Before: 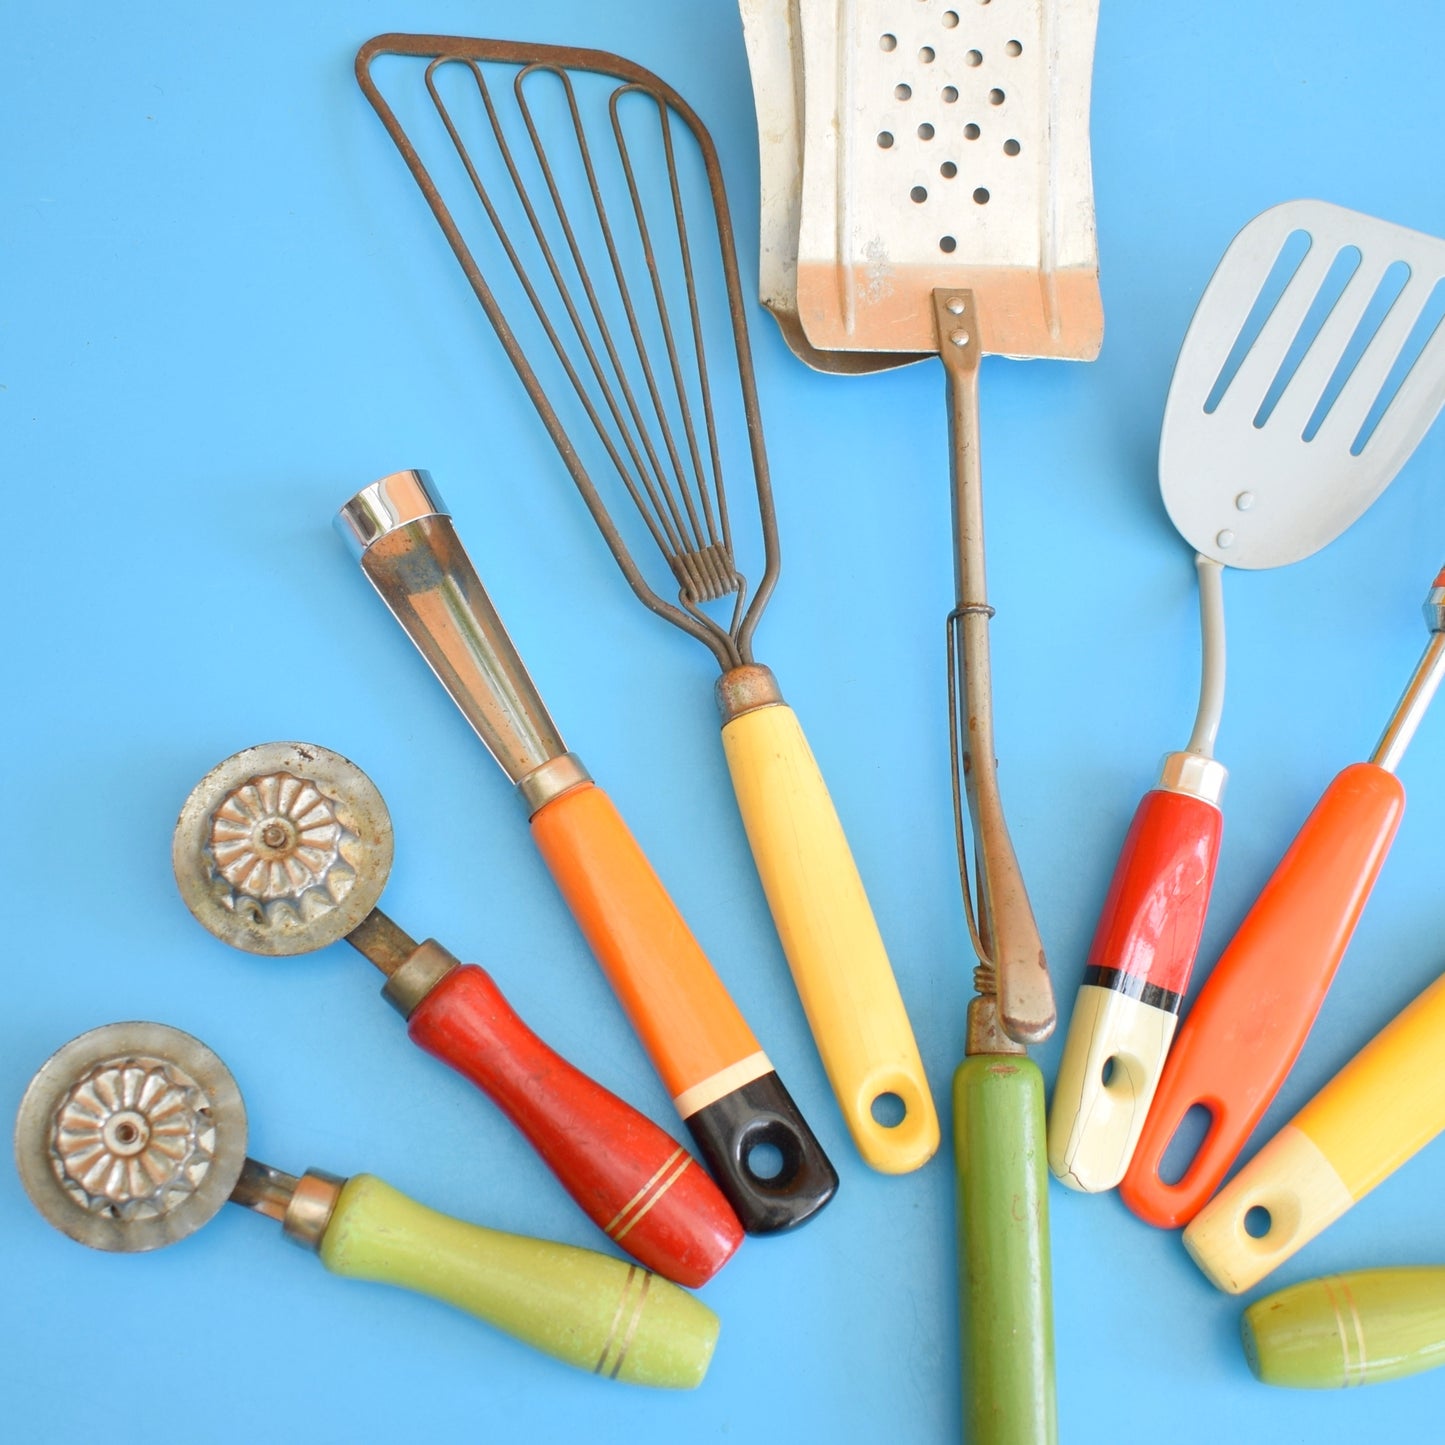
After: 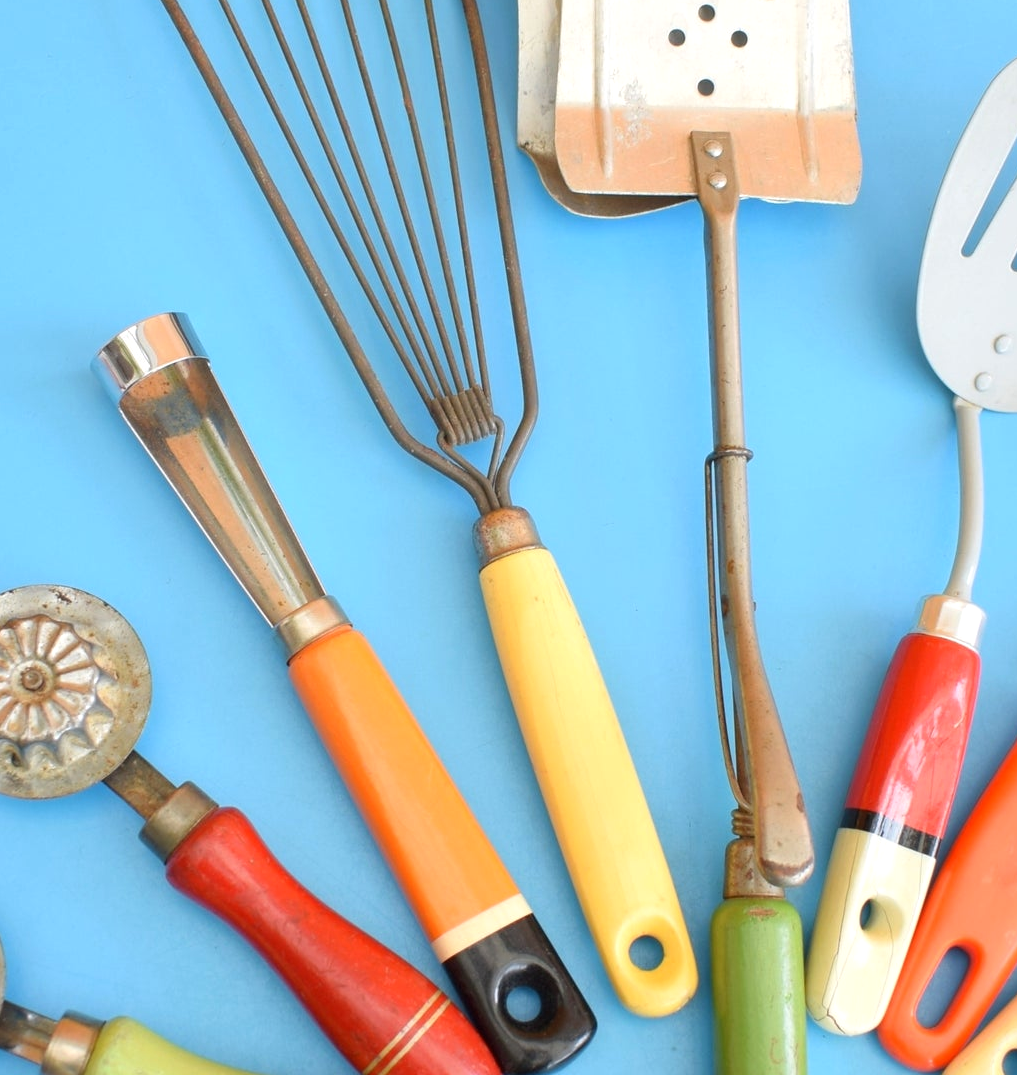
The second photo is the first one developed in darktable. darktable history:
crop and rotate: left 16.79%, top 10.883%, right 12.826%, bottom 14.696%
levels: levels [0.016, 0.492, 0.969]
